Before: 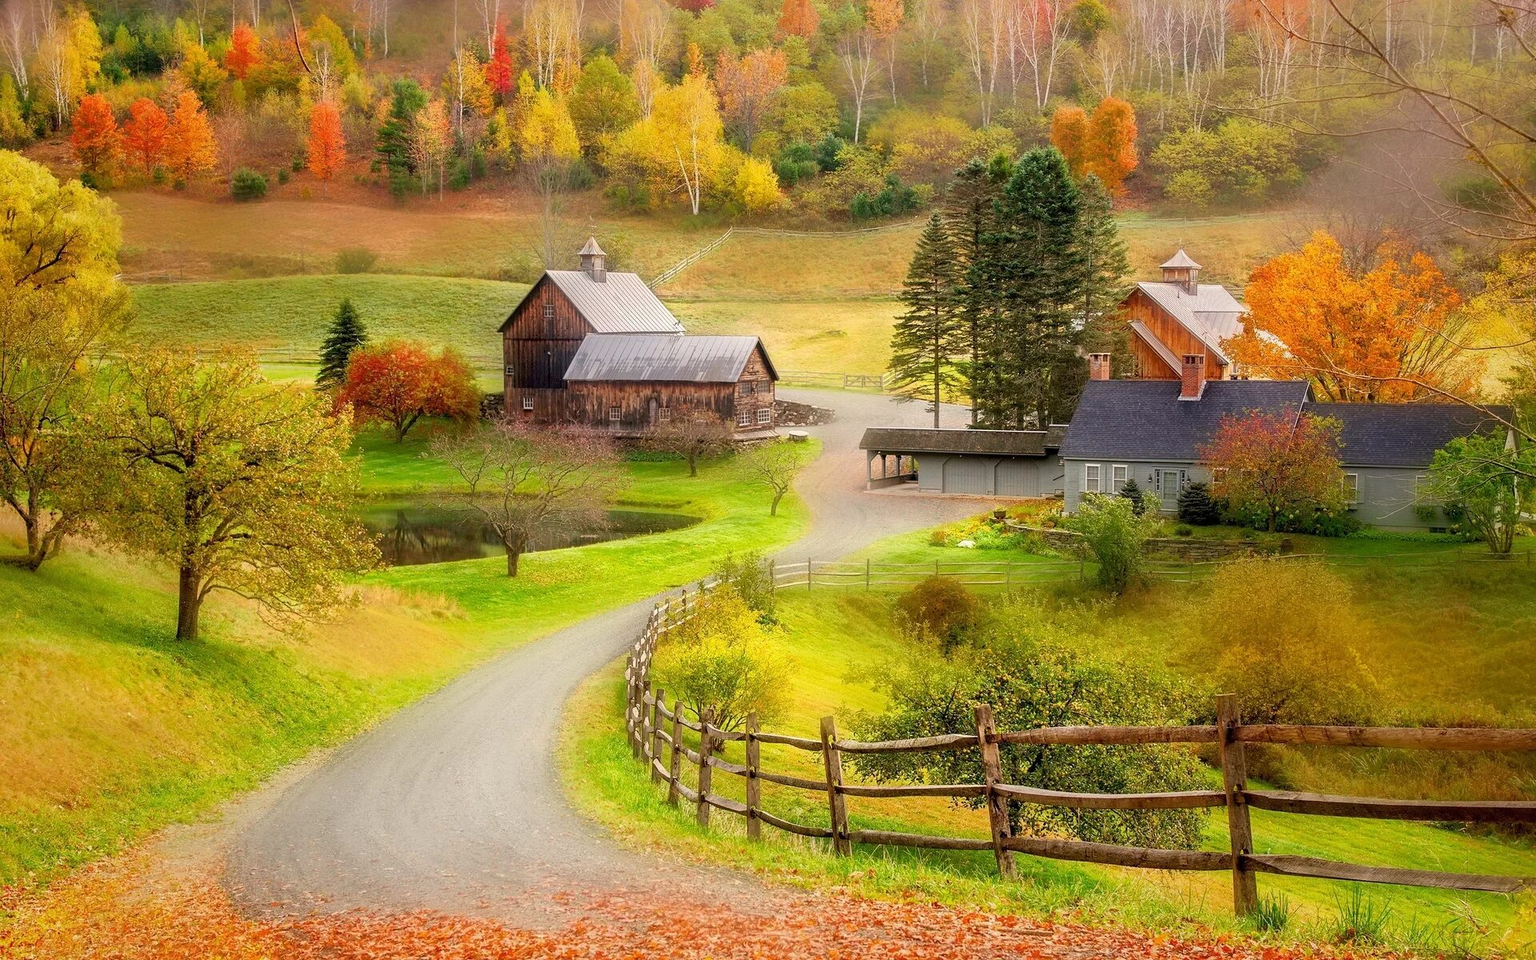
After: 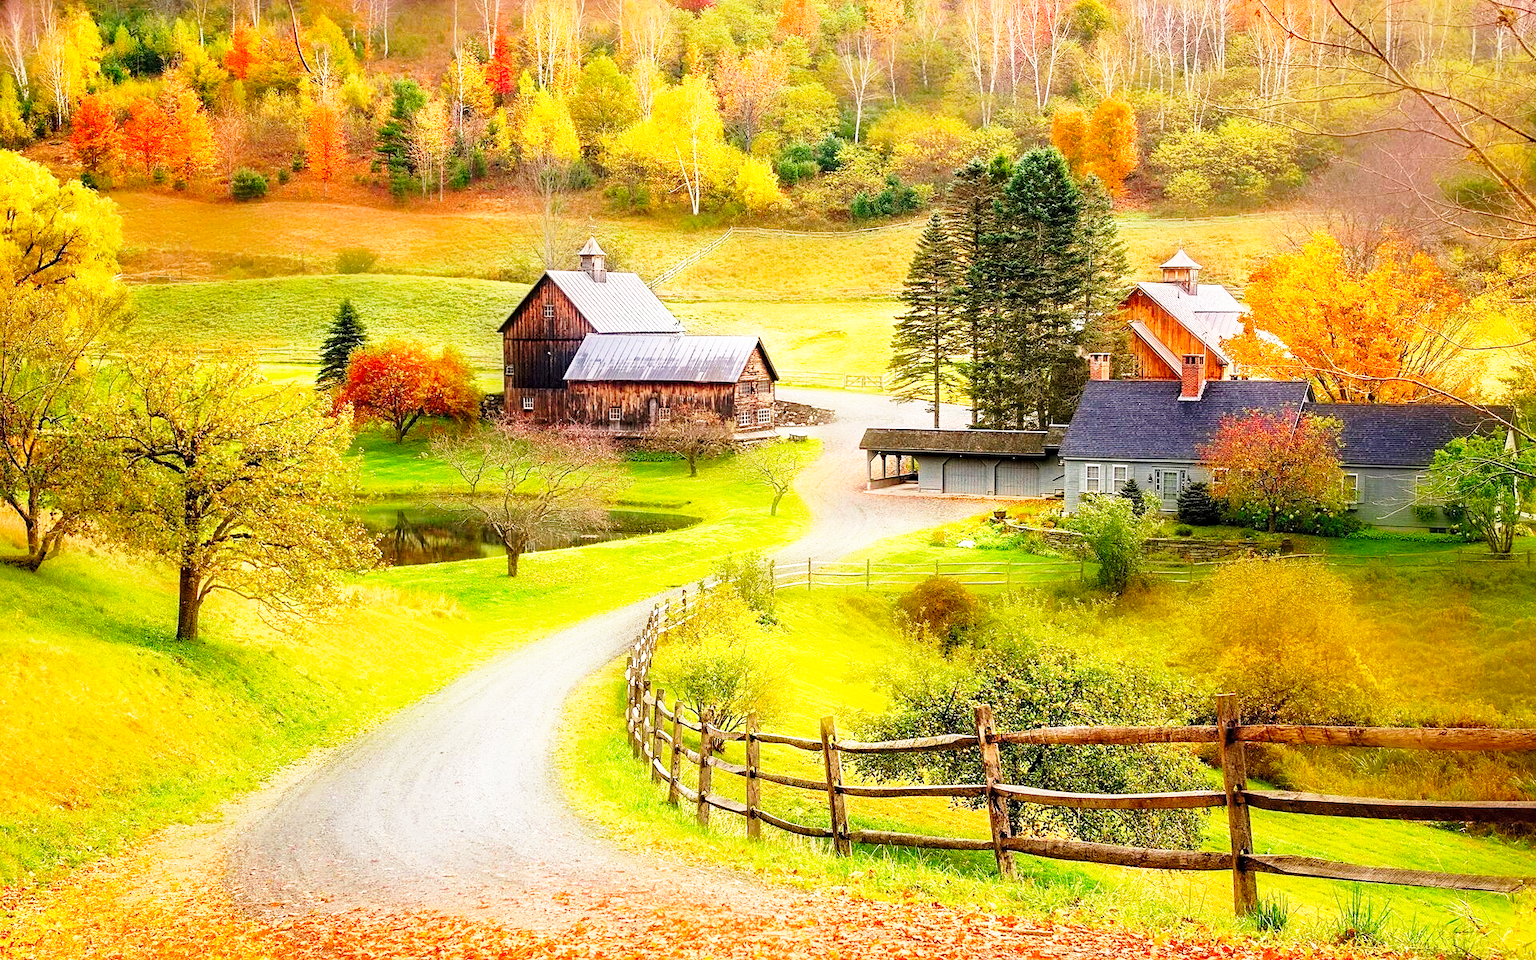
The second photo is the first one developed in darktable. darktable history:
haze removal: strength 0.493, distance 0.425, compatibility mode true, adaptive false
base curve: curves: ch0 [(0, 0) (0.026, 0.03) (0.109, 0.232) (0.351, 0.748) (0.669, 0.968) (1, 1)], preserve colors none
sharpen: amount 0.207
